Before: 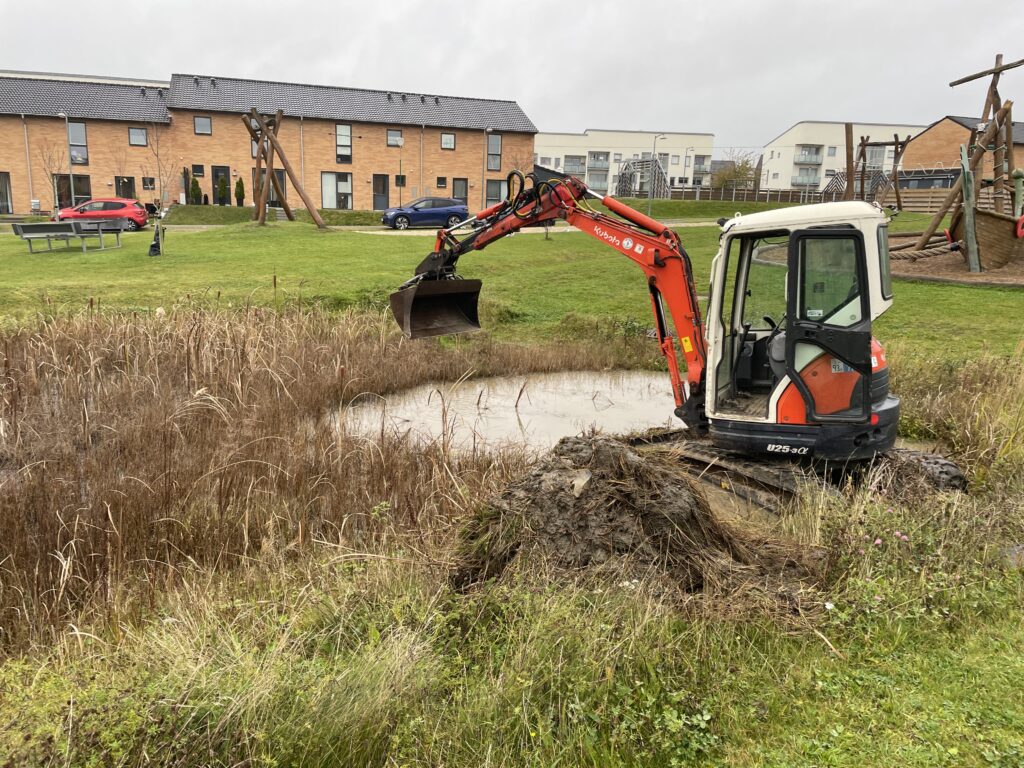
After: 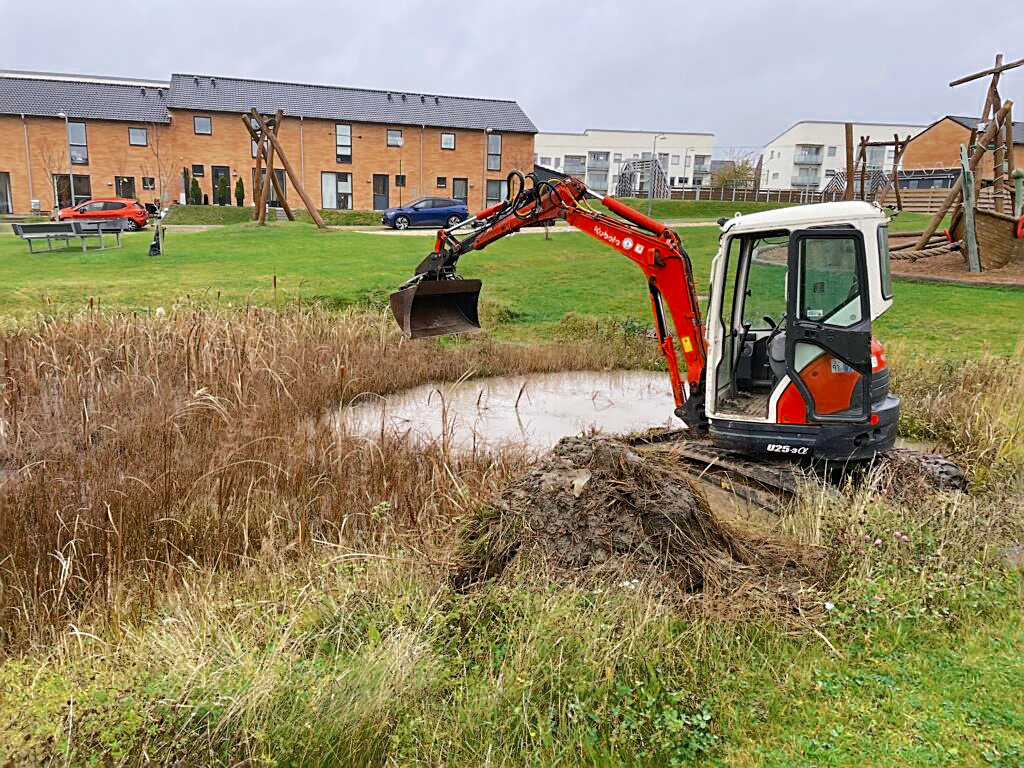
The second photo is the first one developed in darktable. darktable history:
color balance rgb: perceptual saturation grading › global saturation 25%, perceptual brilliance grading › mid-tones 10%, perceptual brilliance grading › shadows 15%, global vibrance 20%
sharpen: on, module defaults
color calibration: illuminant as shot in camera, x 0.358, y 0.373, temperature 4628.91 K
color zones: curves: ch0 [(0, 0.5) (0.125, 0.4) (0.25, 0.5) (0.375, 0.4) (0.5, 0.4) (0.625, 0.35) (0.75, 0.35) (0.875, 0.5)]; ch1 [(0, 0.35) (0.125, 0.45) (0.25, 0.35) (0.375, 0.35) (0.5, 0.35) (0.625, 0.35) (0.75, 0.45) (0.875, 0.35)]; ch2 [(0, 0.6) (0.125, 0.5) (0.25, 0.5) (0.375, 0.6) (0.5, 0.6) (0.625, 0.5) (0.75, 0.5) (0.875, 0.5)]
